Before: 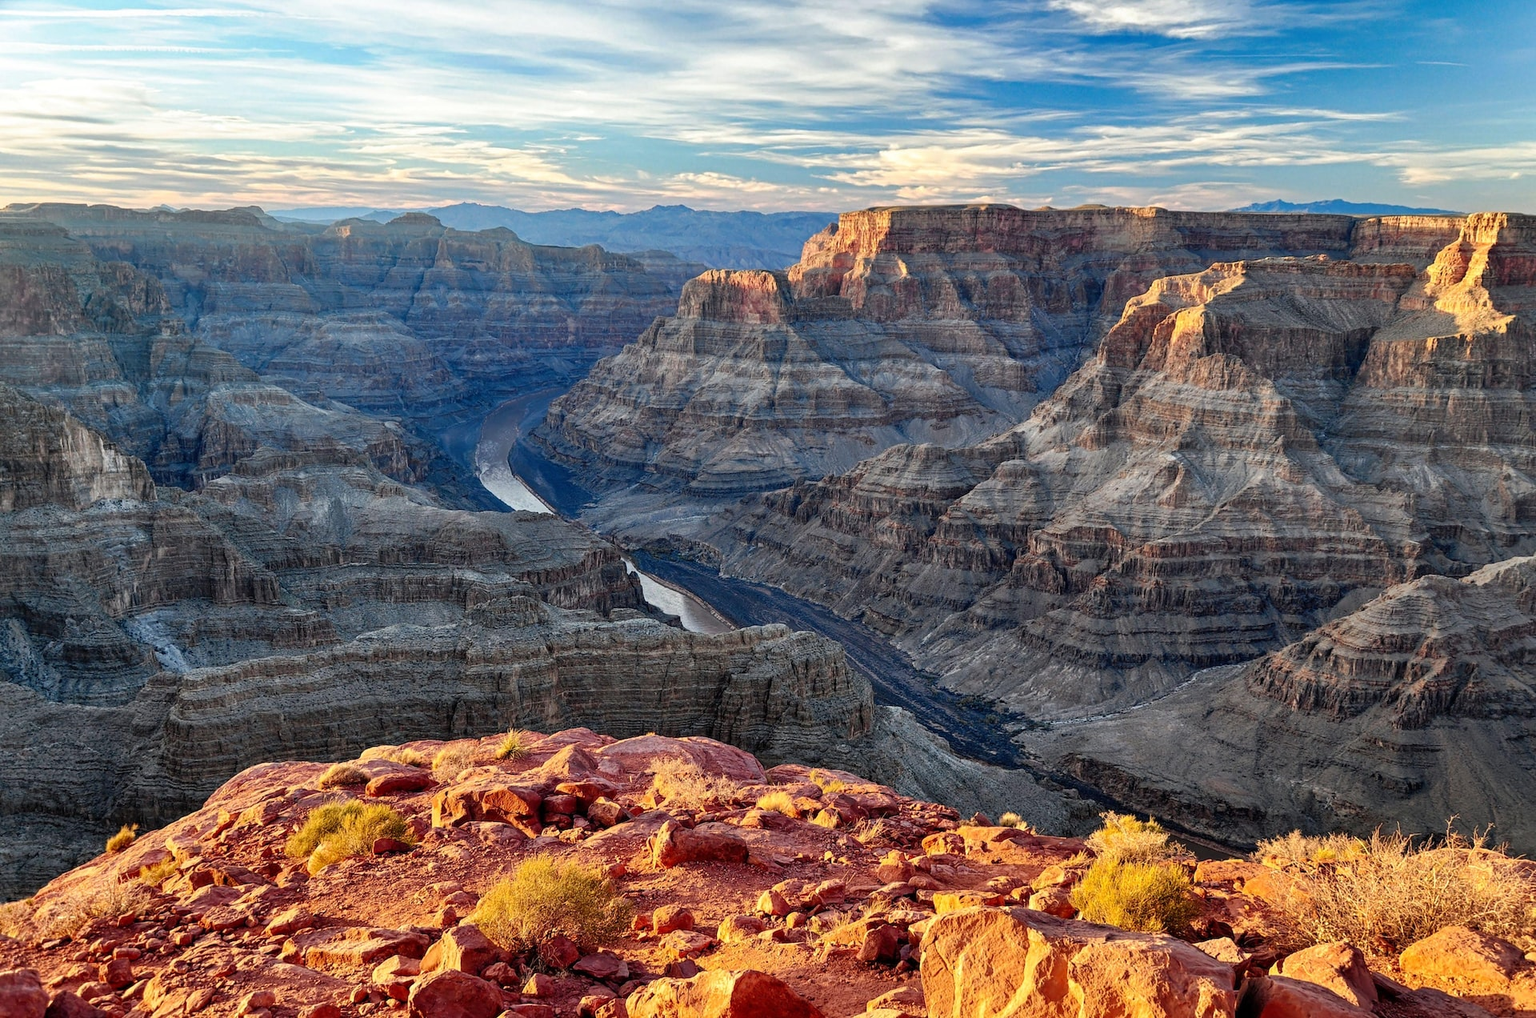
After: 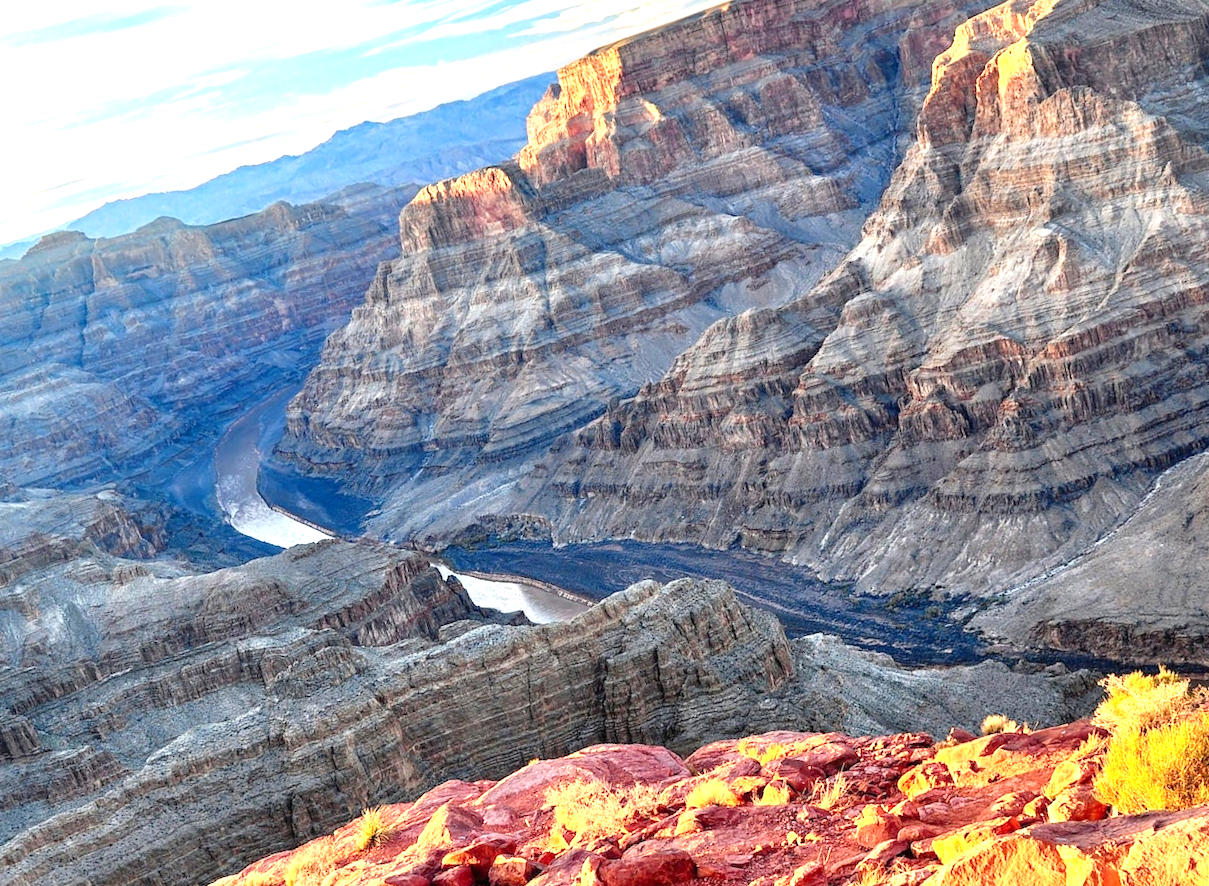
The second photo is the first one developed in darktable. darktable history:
exposure: exposure 1.138 EV, compensate exposure bias true, compensate highlight preservation false
levels: levels [0, 0.478, 1]
crop and rotate: angle 18.06°, left 6.725%, right 3.879%, bottom 1.15%
